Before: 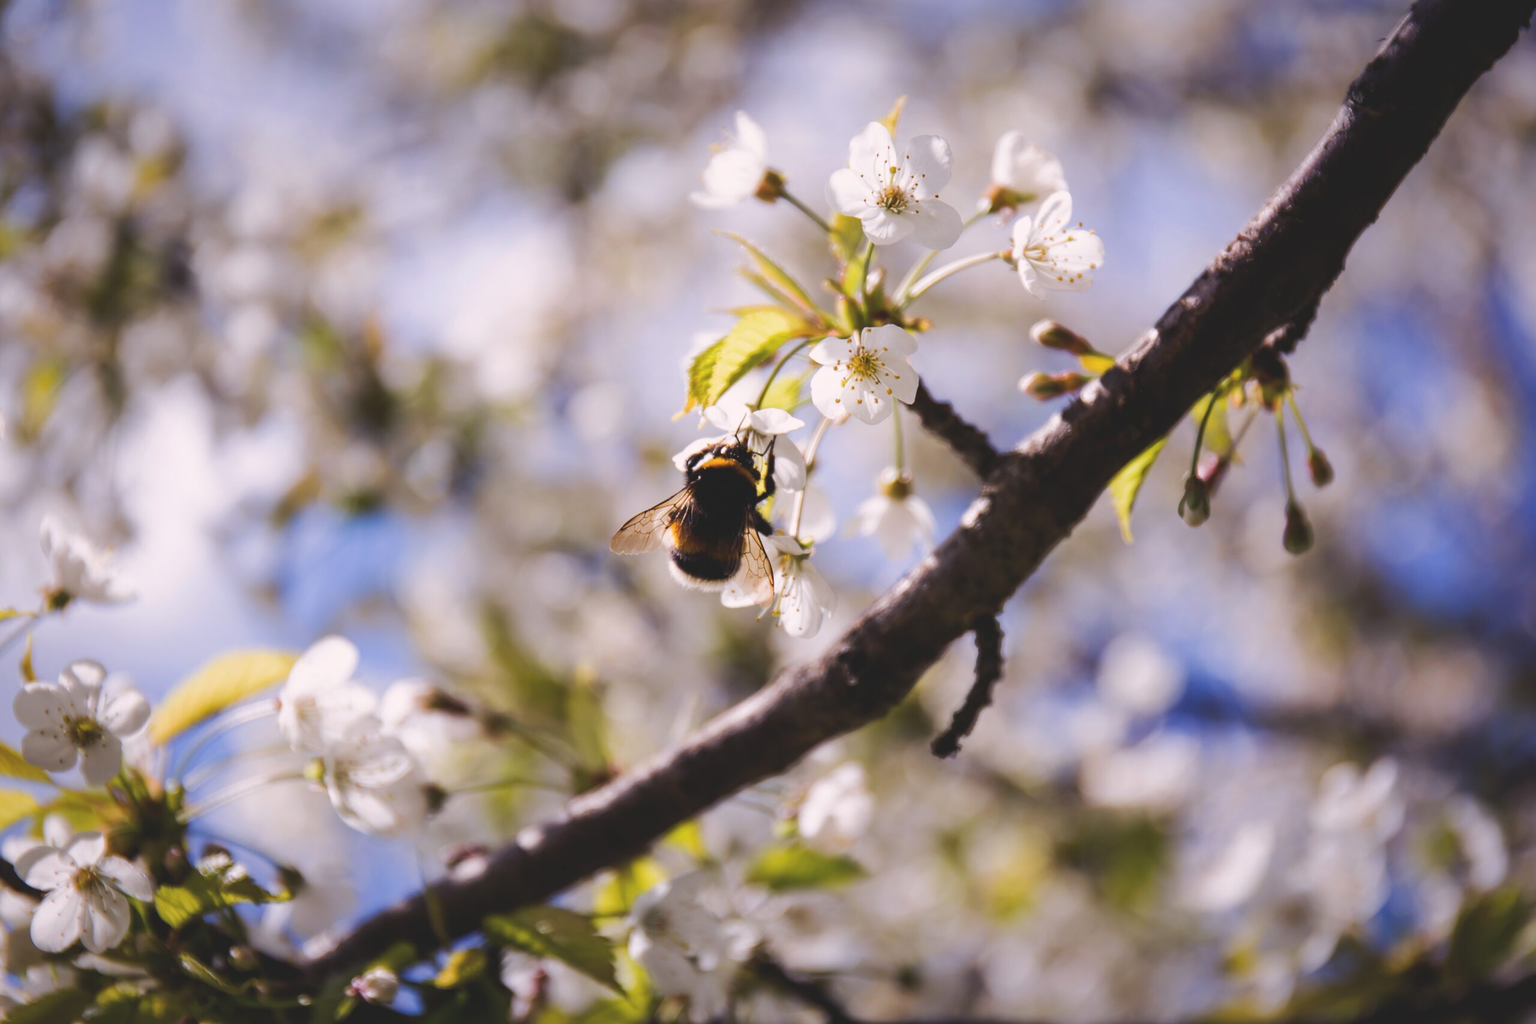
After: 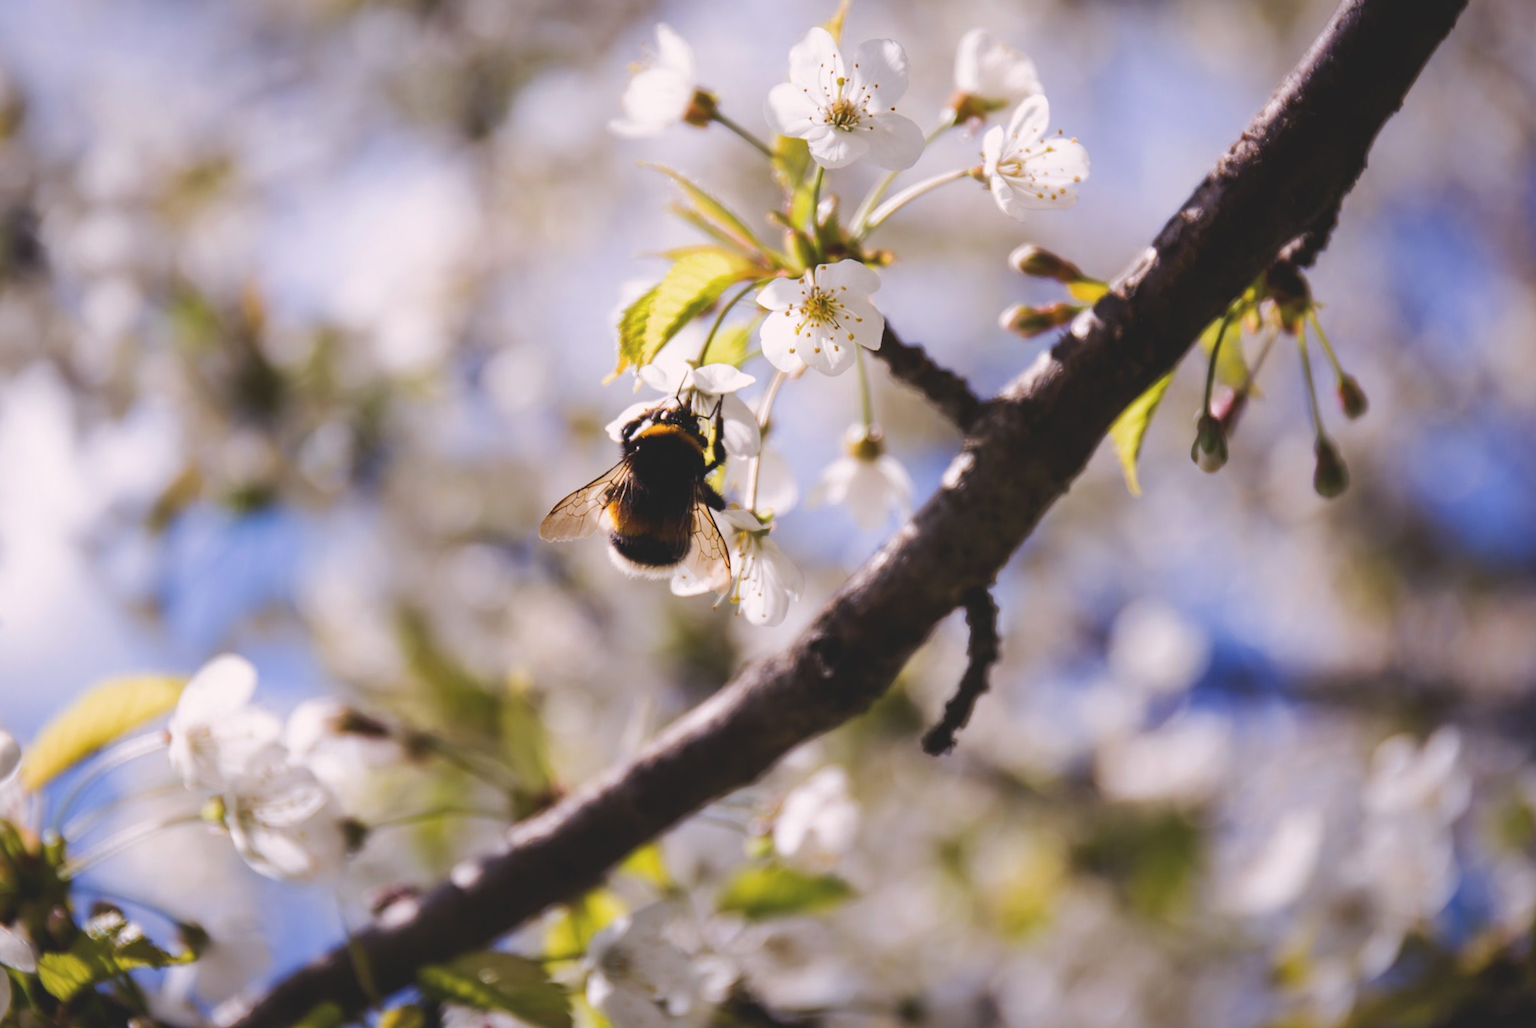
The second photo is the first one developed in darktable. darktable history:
crop and rotate: angle 3.22°, left 6.093%, top 5.716%
